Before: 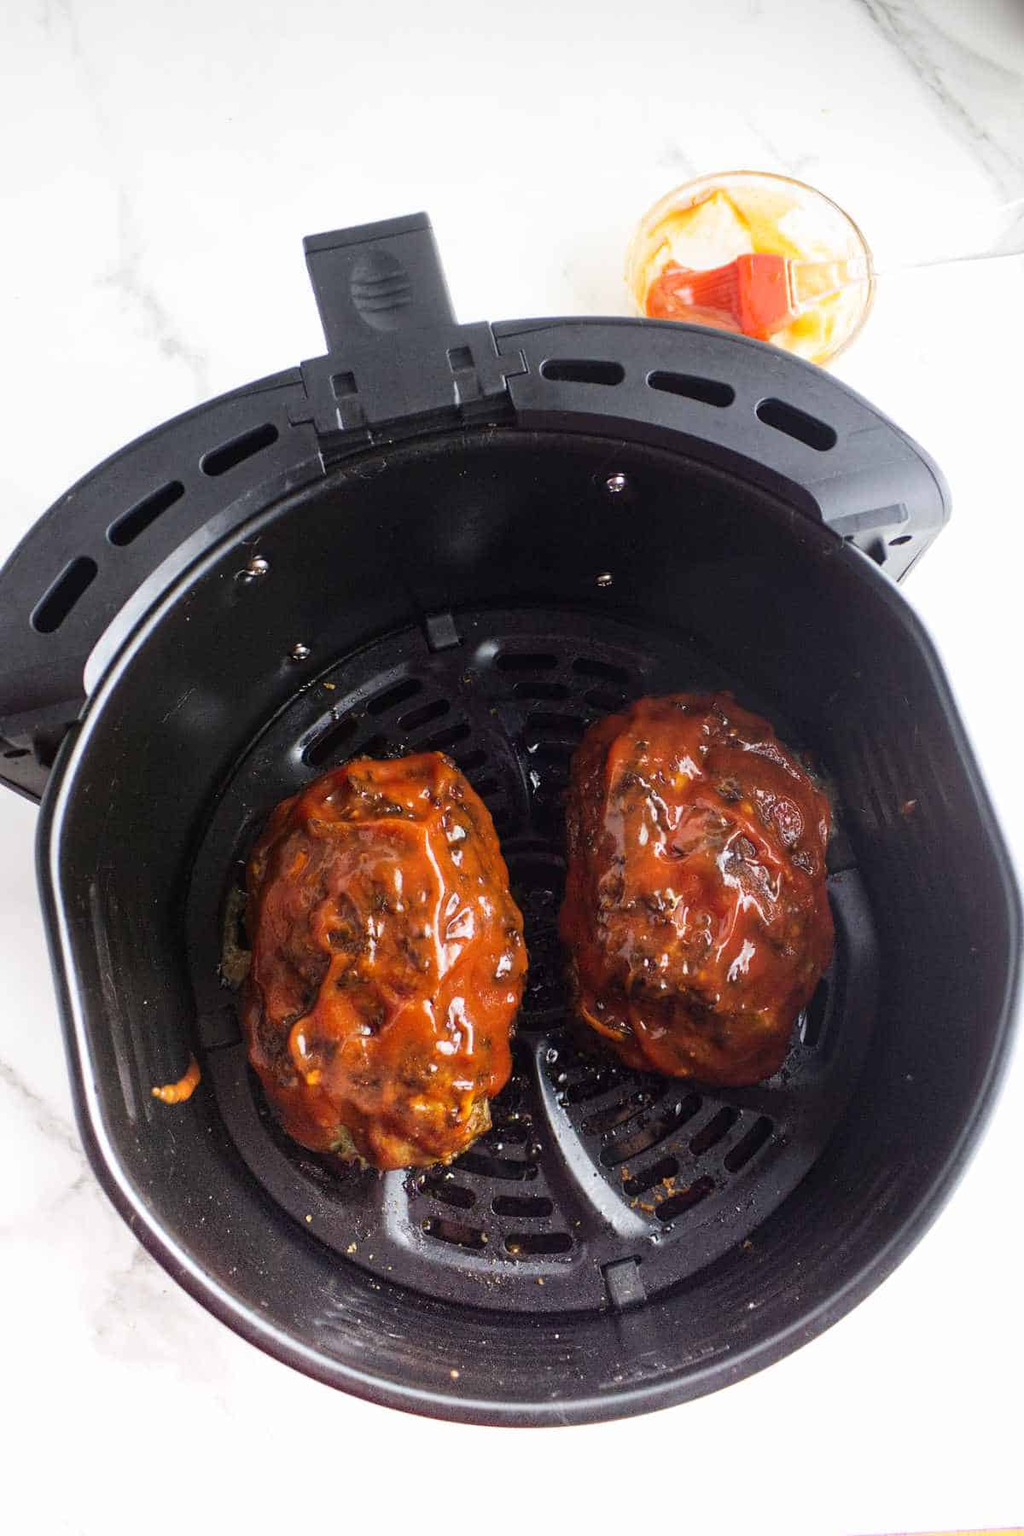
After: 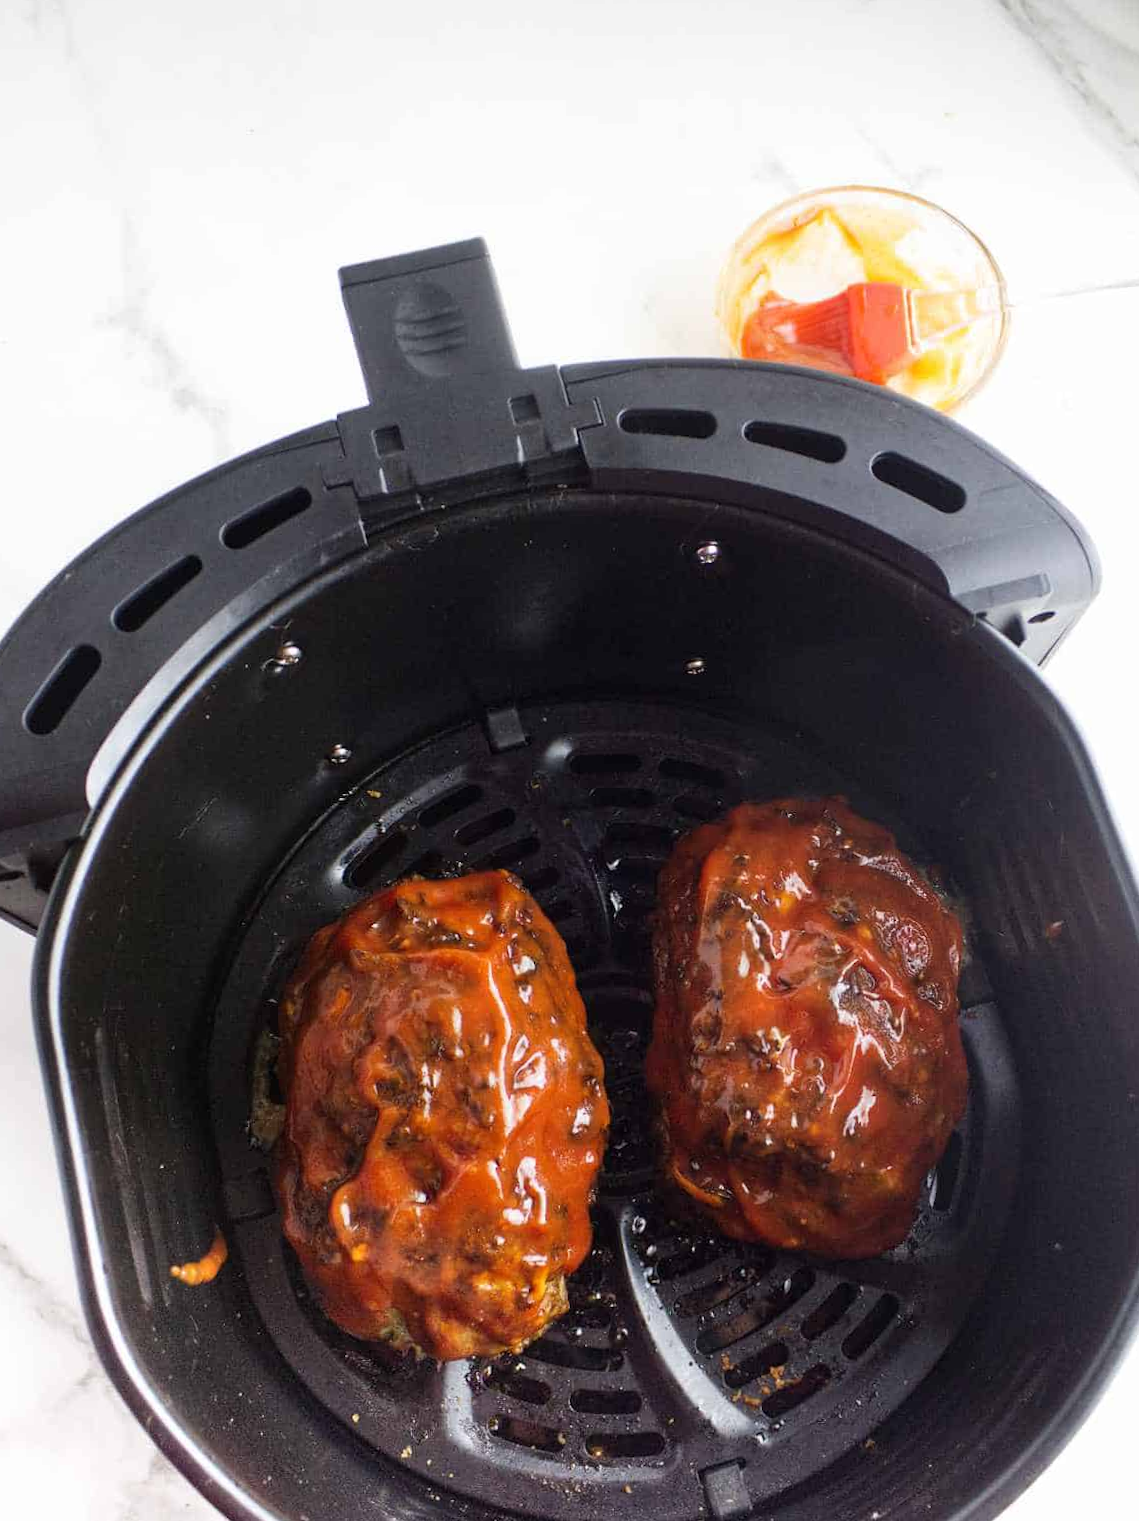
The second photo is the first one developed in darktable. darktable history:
crop and rotate: angle 0.519°, left 0.331%, right 3.451%, bottom 14.315%
